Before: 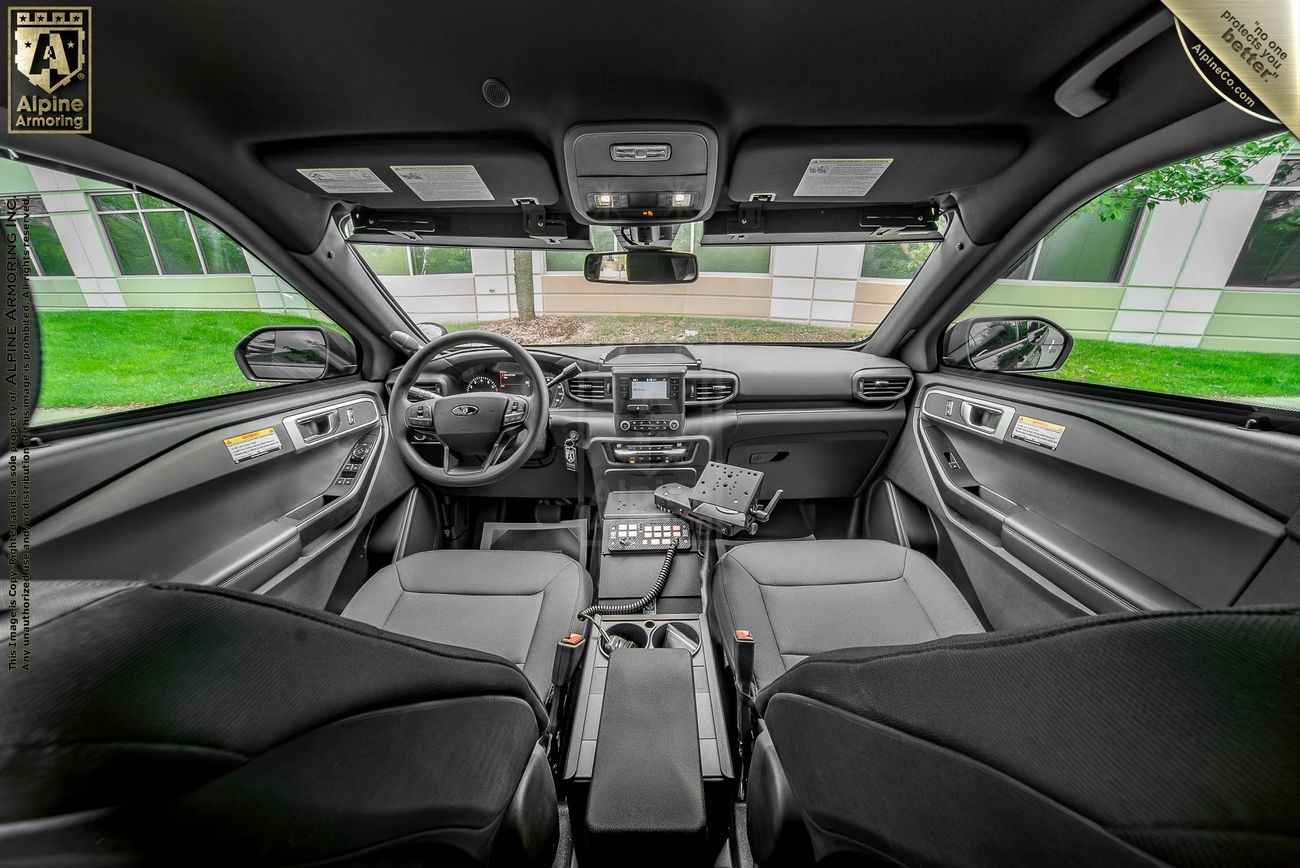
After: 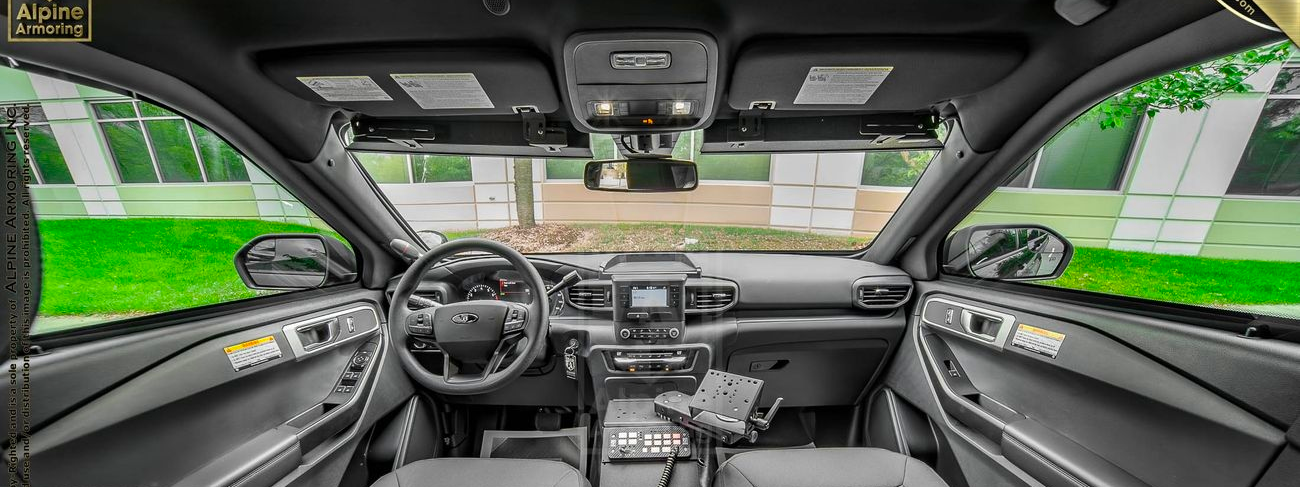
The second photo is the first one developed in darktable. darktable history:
color correction: saturation 1.11
crop and rotate: top 10.605%, bottom 33.274%
color balance: output saturation 120%
